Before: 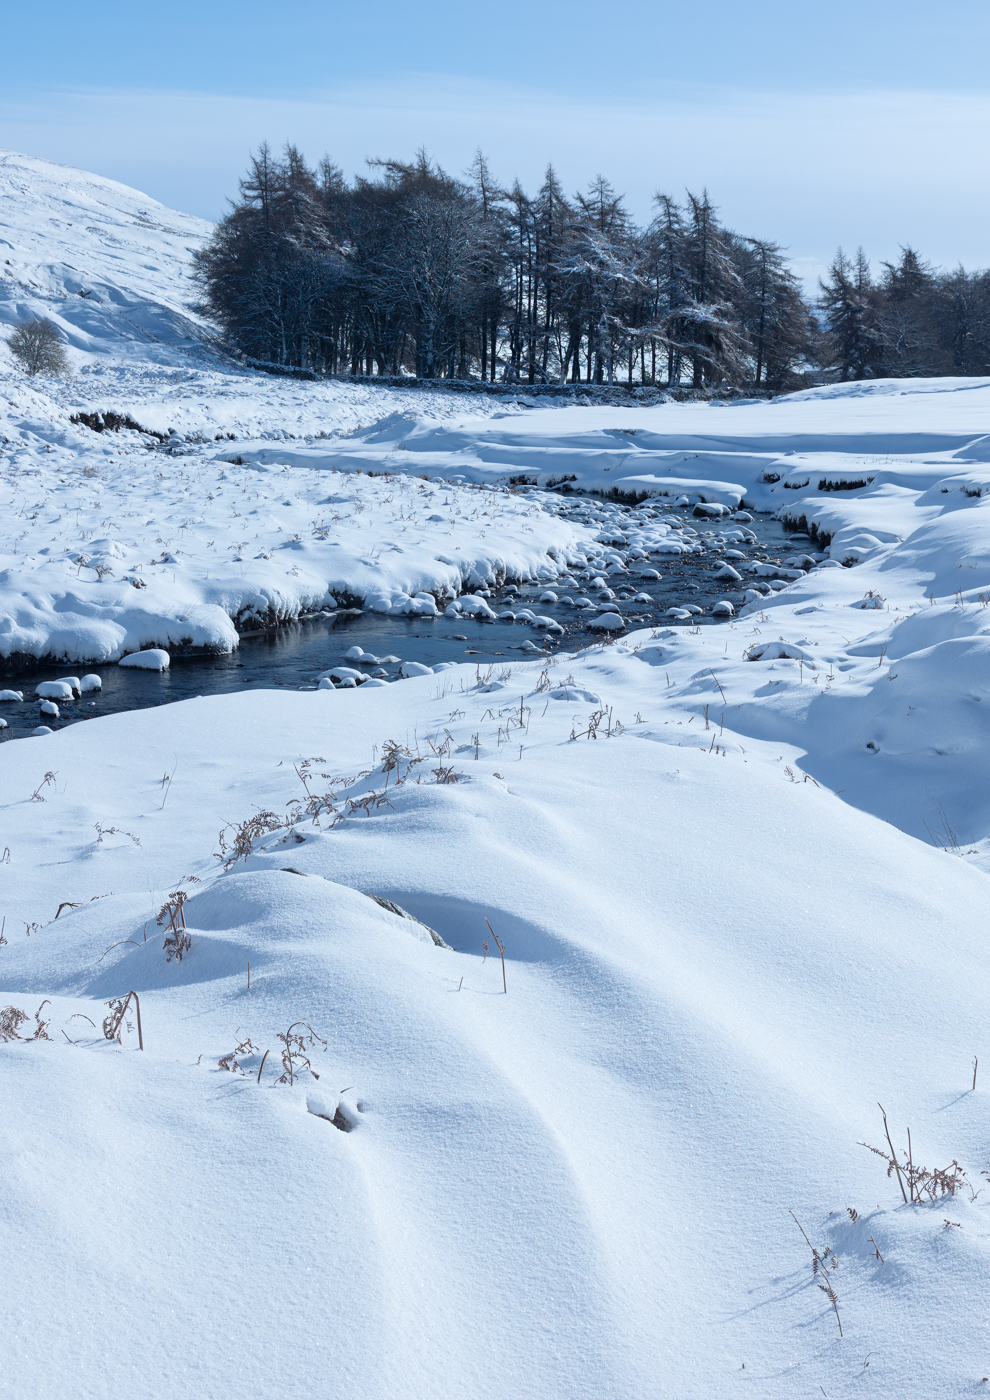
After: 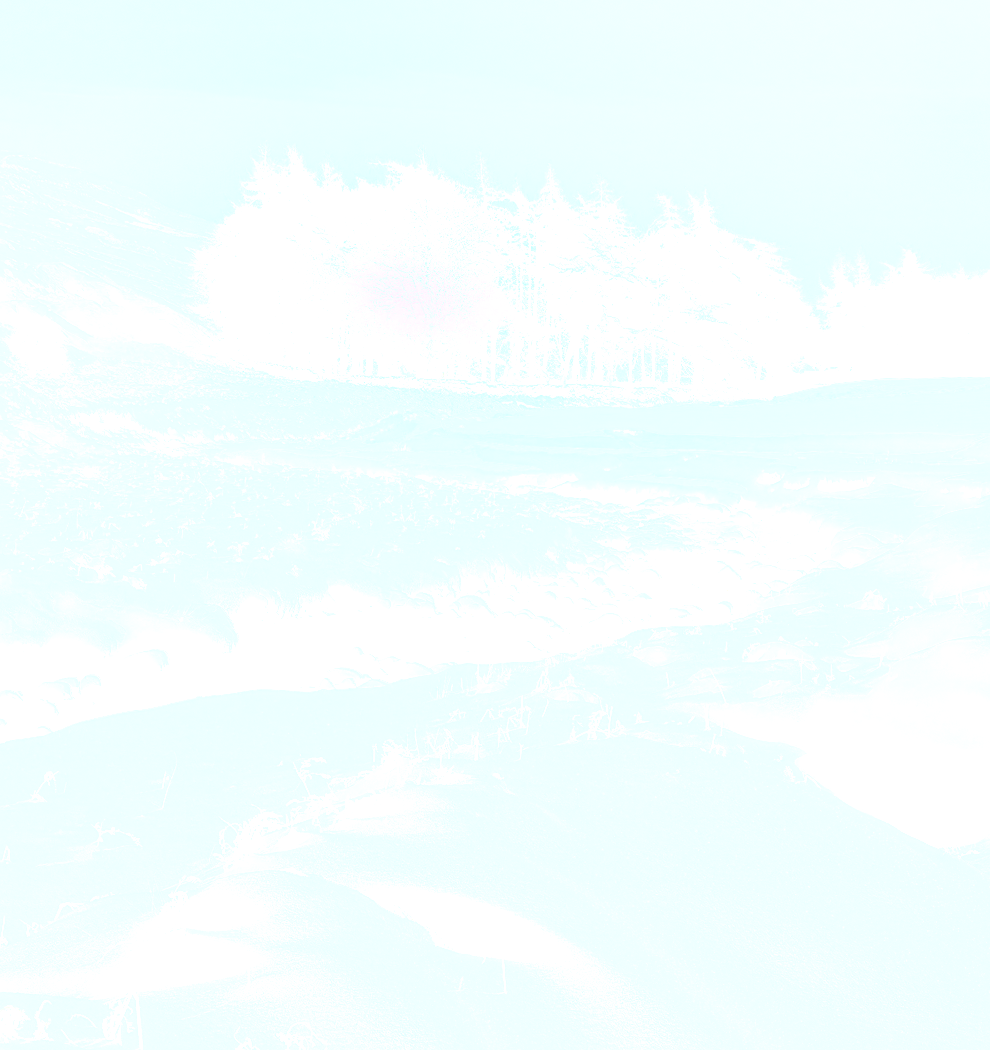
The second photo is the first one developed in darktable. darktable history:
color balance rgb: shadows lift › luminance -21.66%, shadows lift › chroma 8.98%, shadows lift › hue 283.37°, power › chroma 1.55%, power › hue 25.59°, highlights gain › luminance 6.08%, highlights gain › chroma 2.55%, highlights gain › hue 90°, global offset › luminance -0.87%, perceptual saturation grading › global saturation 27.49%, perceptual saturation grading › highlights -28.39%, perceptual saturation grading › mid-tones 15.22%, perceptual saturation grading › shadows 33.98%, perceptual brilliance grading › highlights 10%, perceptual brilliance grading › mid-tones 5%
lowpass: radius 4, soften with bilateral filter, unbound 0
crop: bottom 24.988%
sharpen: on, module defaults
exposure: black level correction 0, exposure 1.2 EV, compensate exposure bias true, compensate highlight preservation false
bloom: size 25%, threshold 5%, strength 90%
filmic rgb: black relative exposure -7.48 EV, white relative exposure 4.83 EV, hardness 3.4, color science v6 (2022)
white balance: emerald 1
